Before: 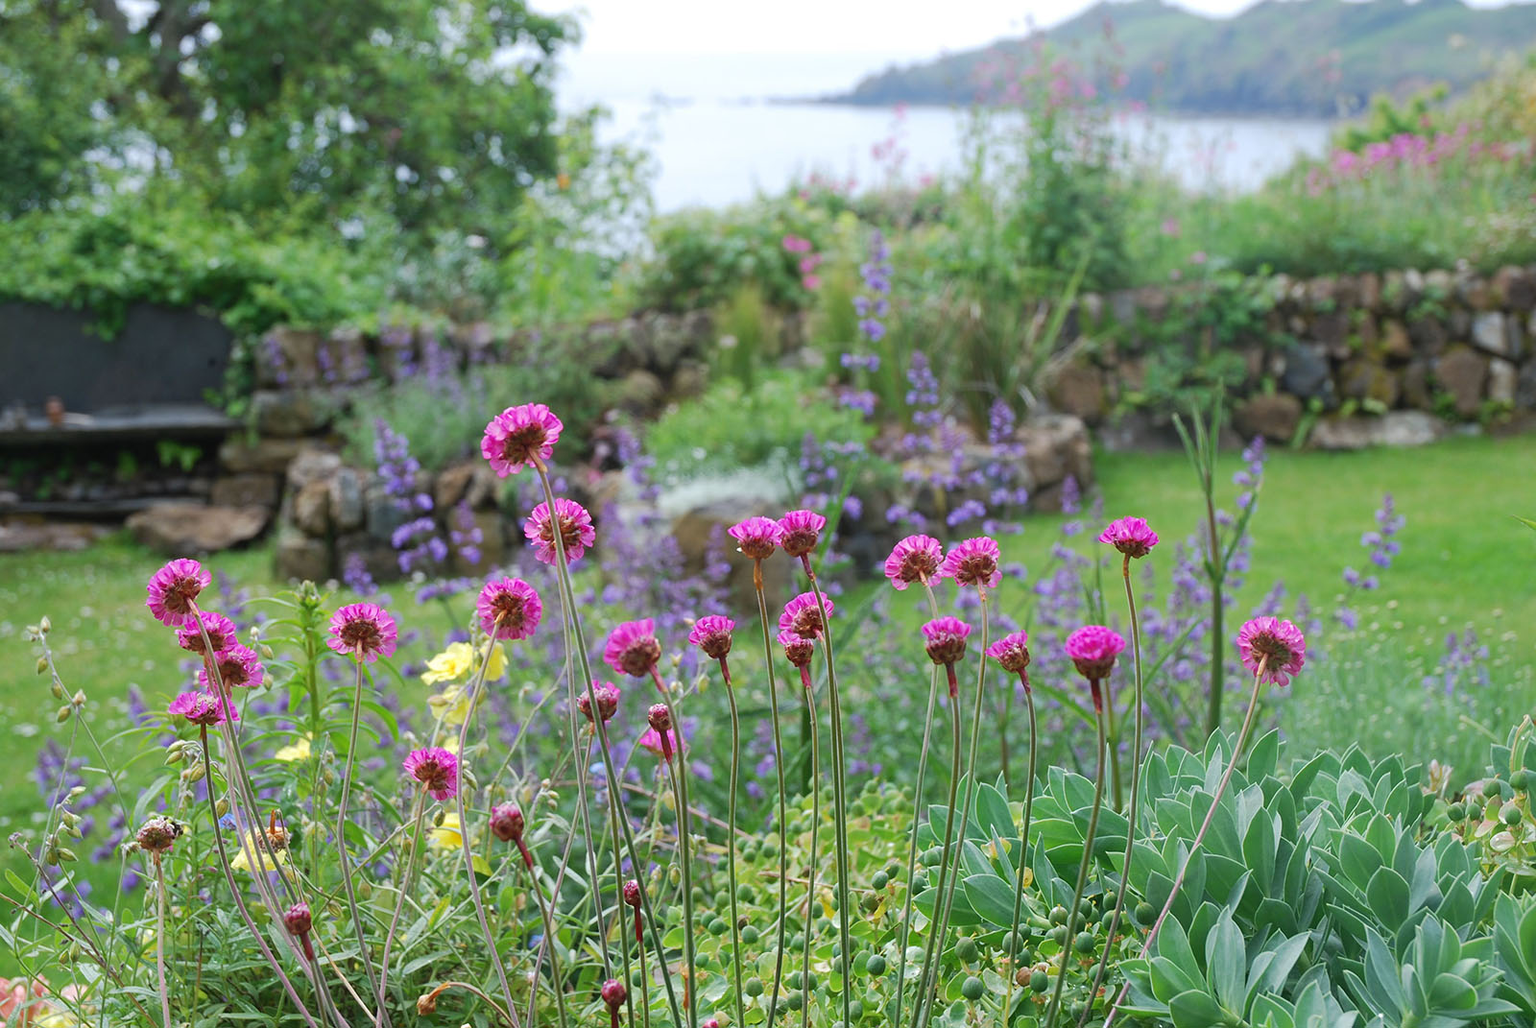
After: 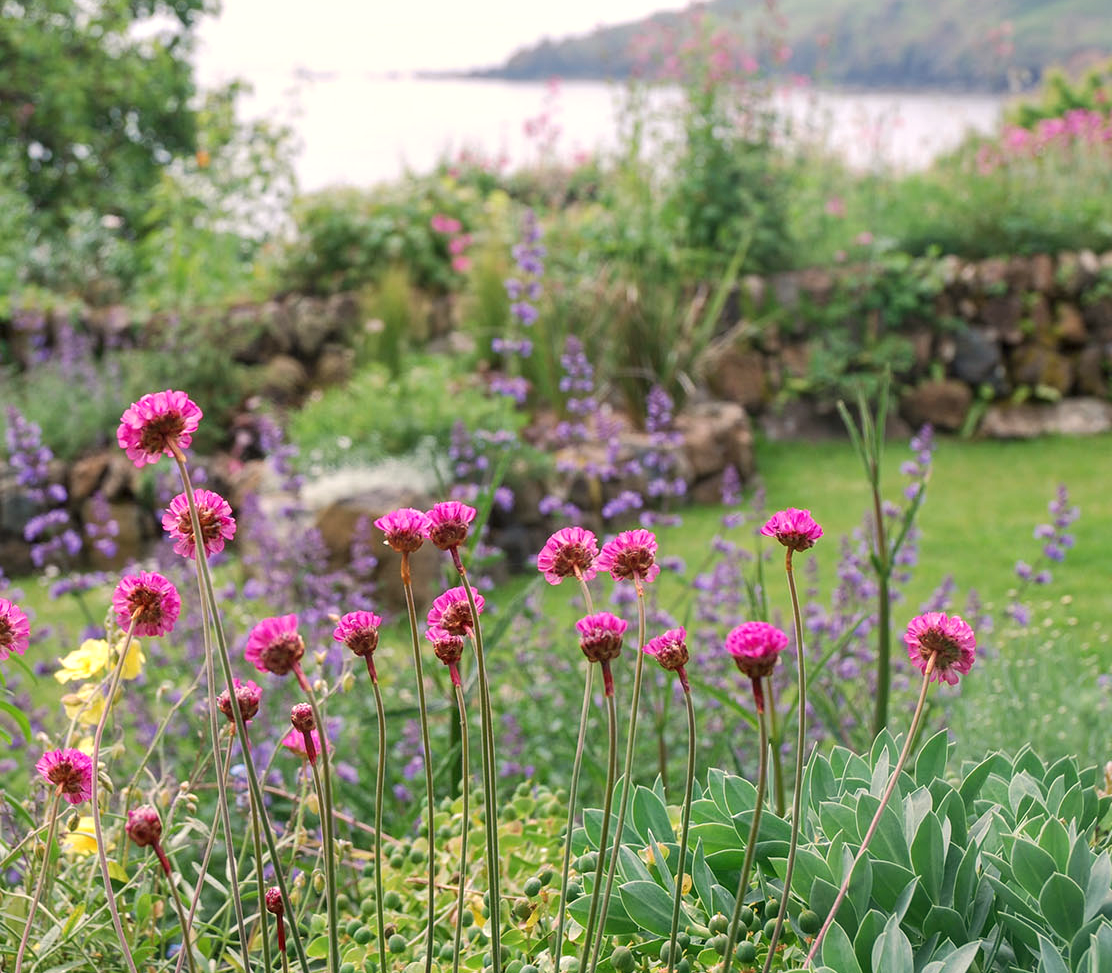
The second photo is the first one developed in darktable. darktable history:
white balance: red 1.127, blue 0.943
crop and rotate: left 24.034%, top 2.838%, right 6.406%, bottom 6.299%
local contrast: on, module defaults
